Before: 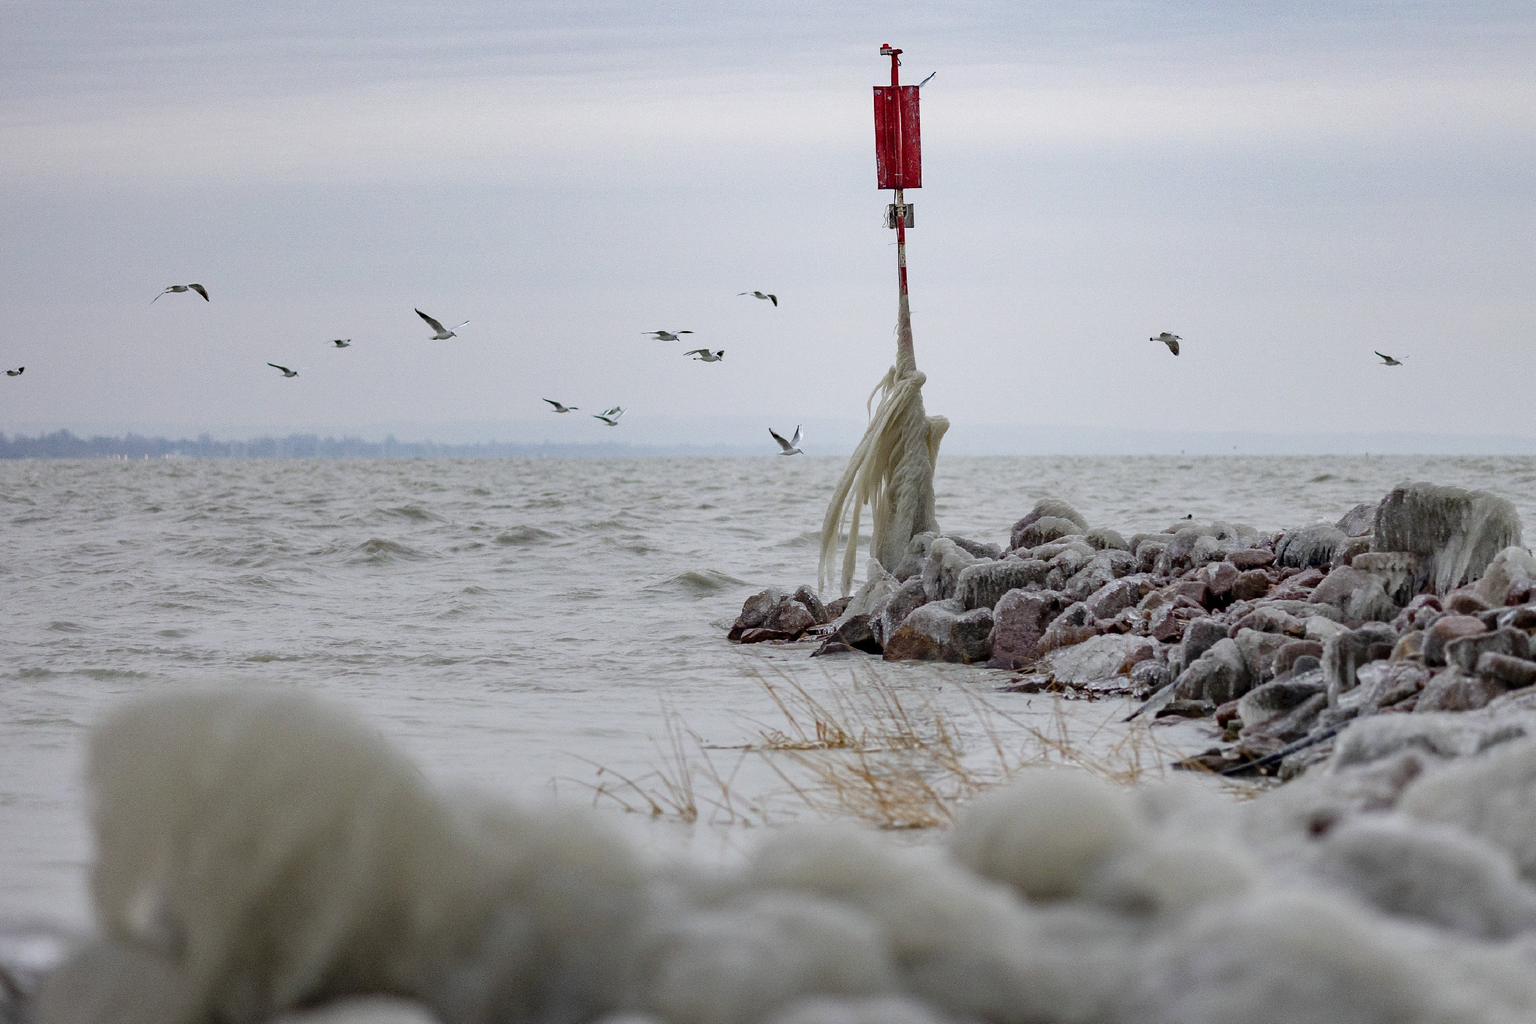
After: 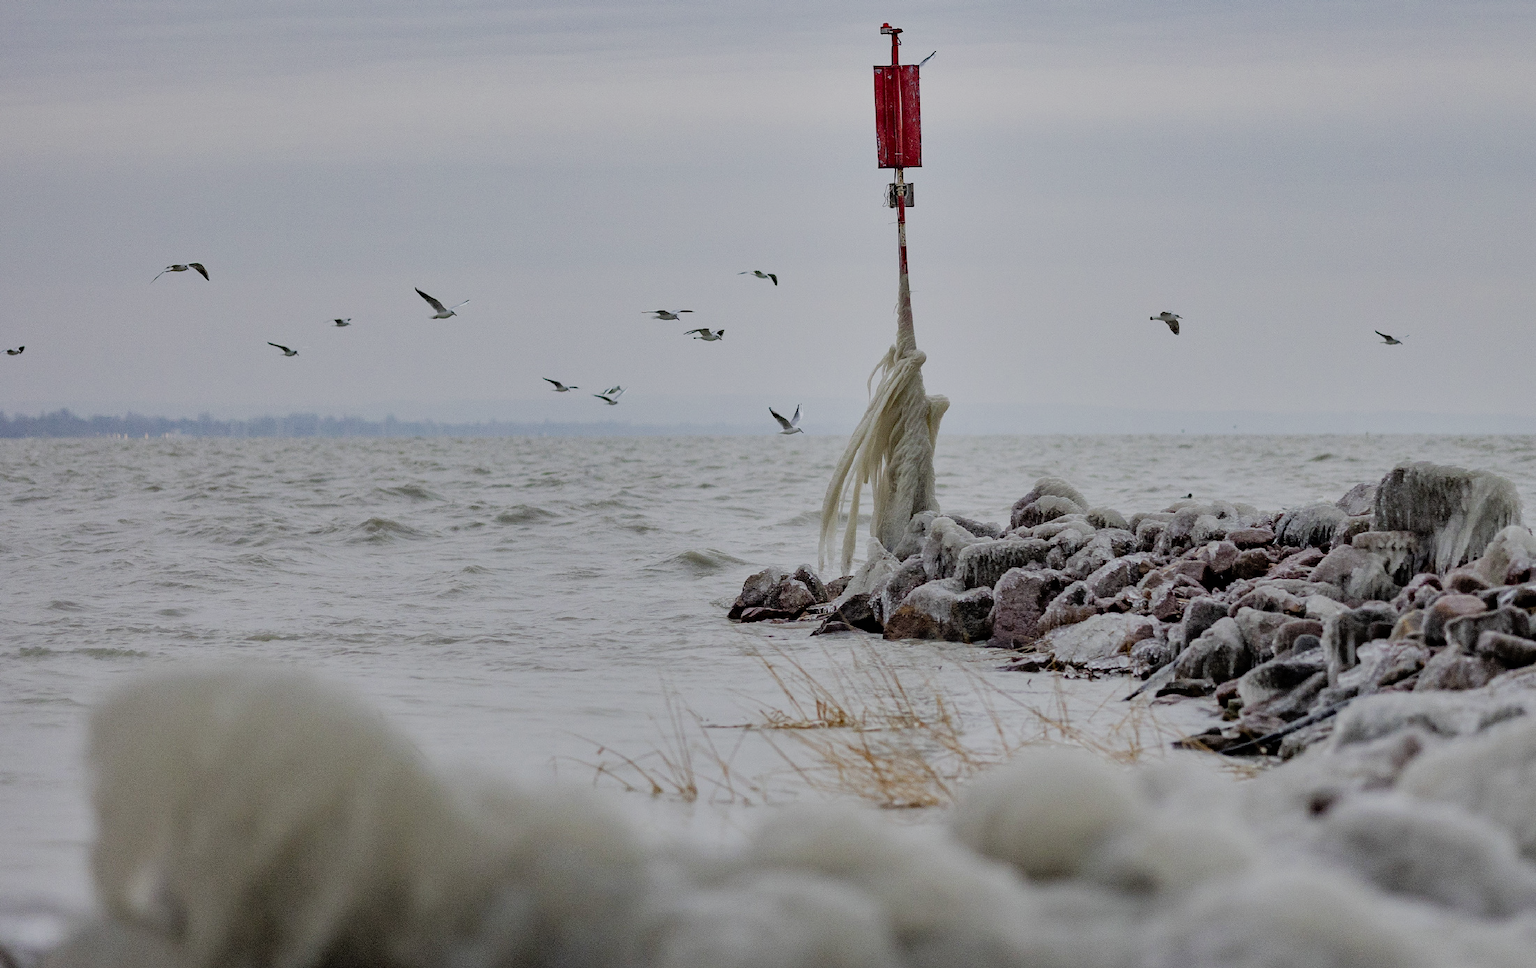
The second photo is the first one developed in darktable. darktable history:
crop and rotate: top 2.056%, bottom 3.292%
shadows and highlights: shadows 13.12, white point adjustment 1.27, soften with gaussian
filmic rgb: black relative exposure -6.92 EV, white relative exposure 5.63 EV, hardness 2.86
